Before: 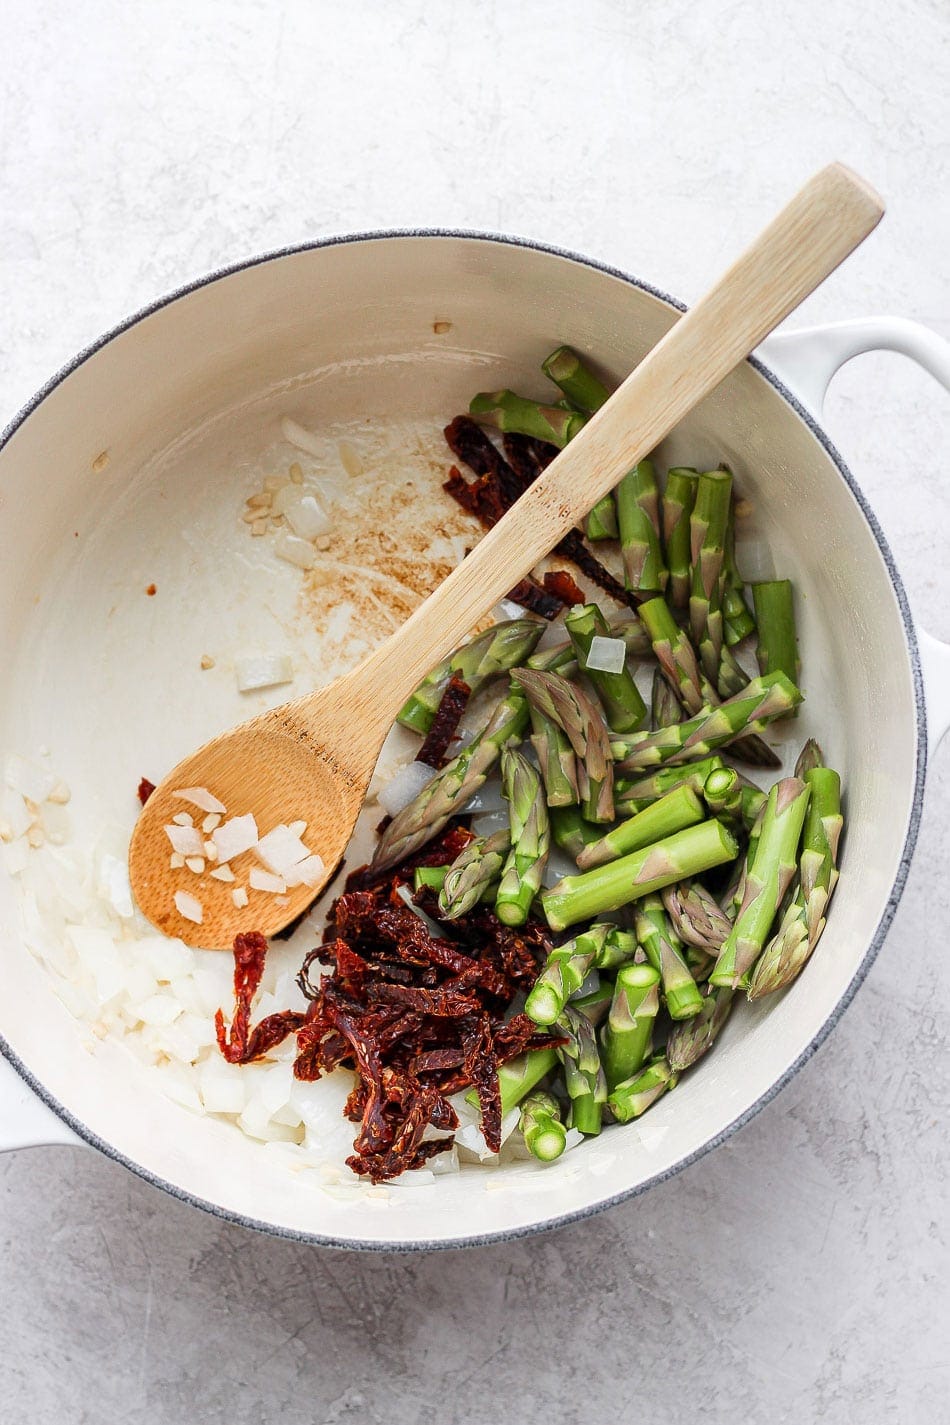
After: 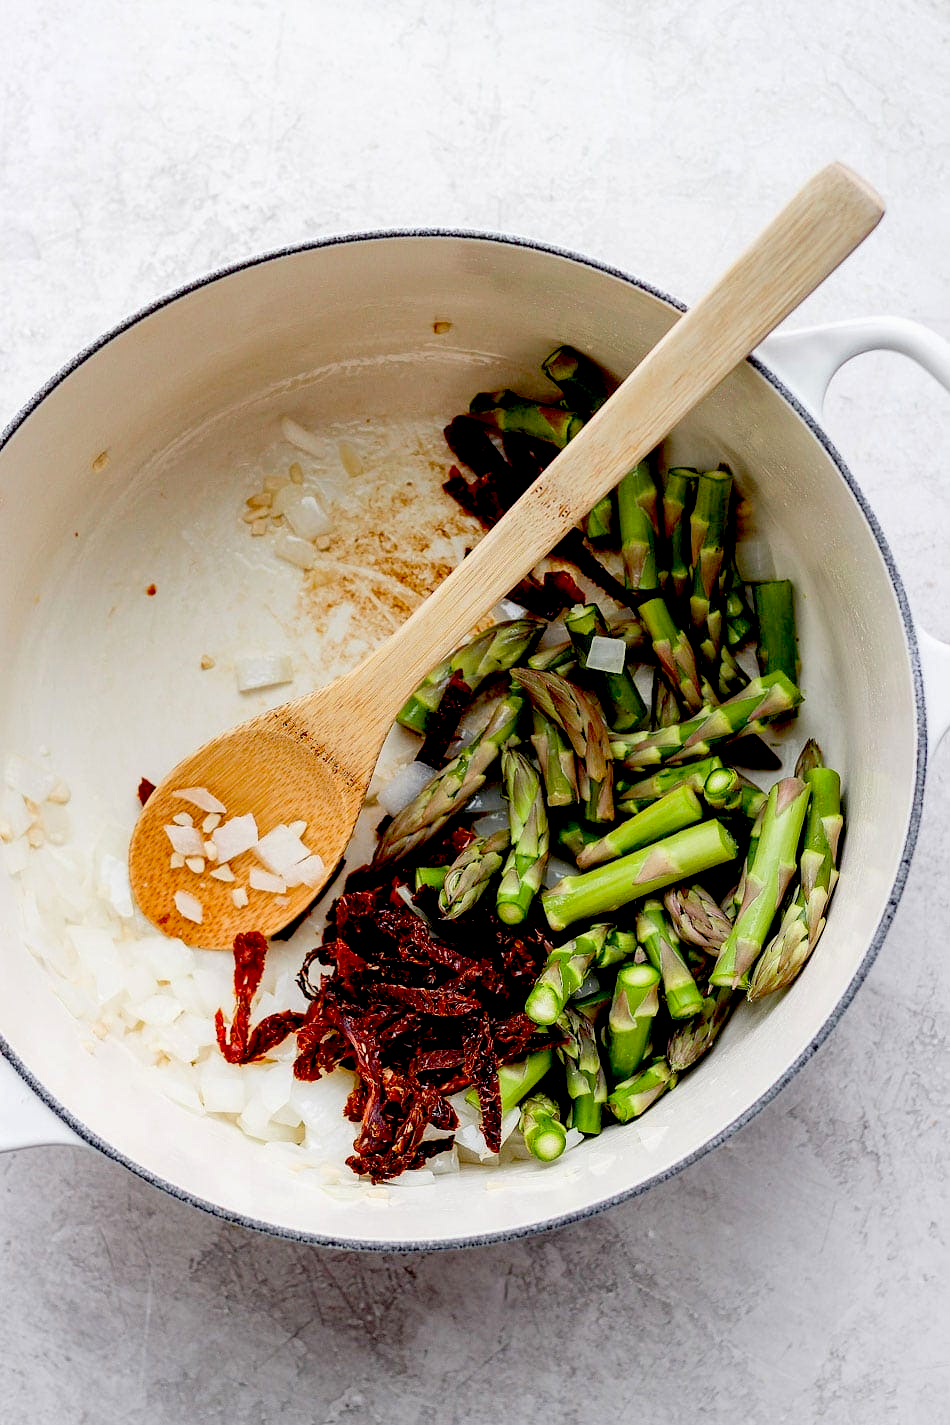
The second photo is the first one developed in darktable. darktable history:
exposure: black level correction 0.056, exposure -0.036 EV, compensate exposure bias true, compensate highlight preservation false
